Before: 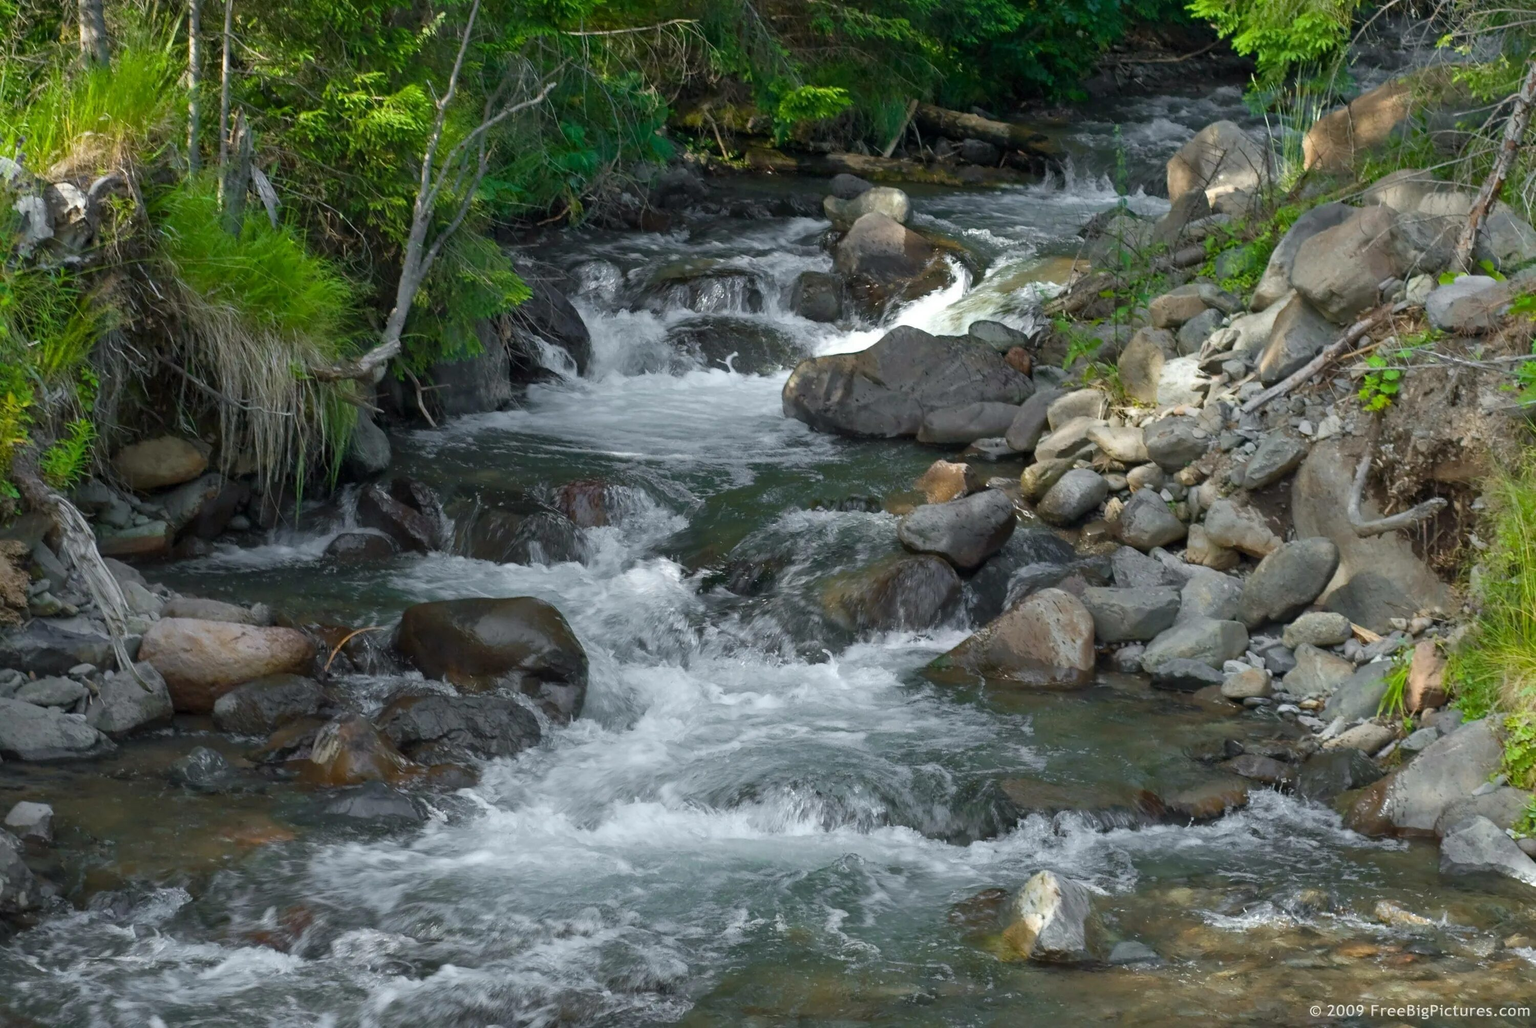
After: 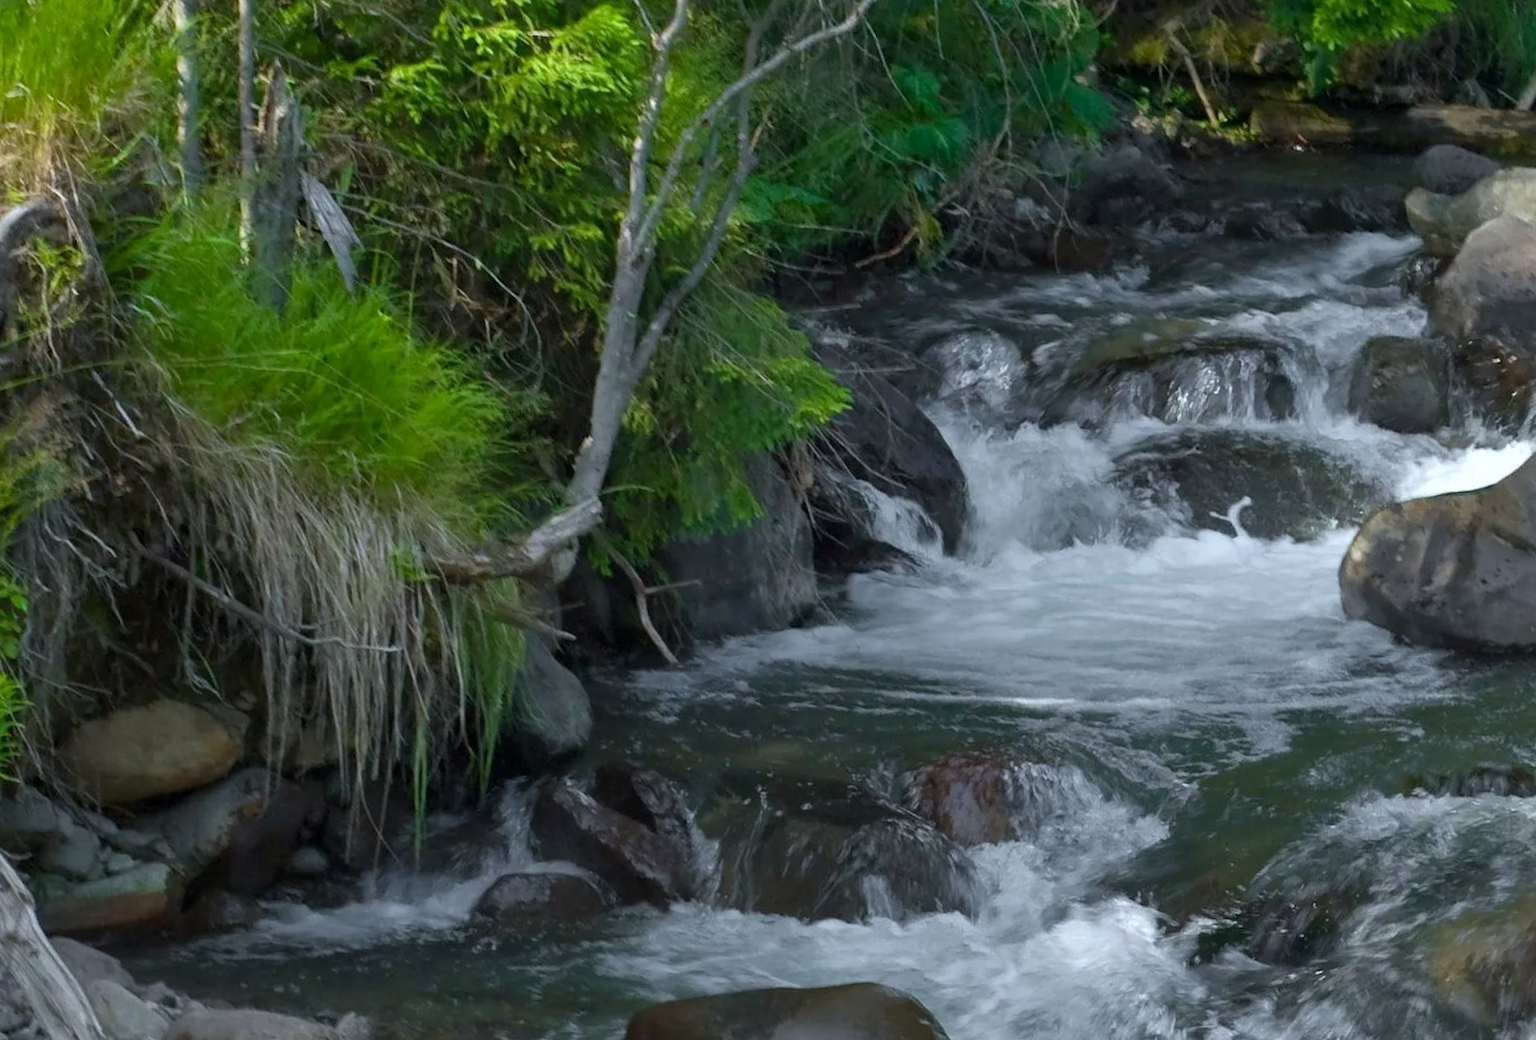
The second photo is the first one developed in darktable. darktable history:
white balance: red 0.974, blue 1.044
rotate and perspective: rotation -2.12°, lens shift (vertical) 0.009, lens shift (horizontal) -0.008, automatic cropping original format, crop left 0.036, crop right 0.964, crop top 0.05, crop bottom 0.959
crop and rotate: left 3.047%, top 7.509%, right 42.236%, bottom 37.598%
